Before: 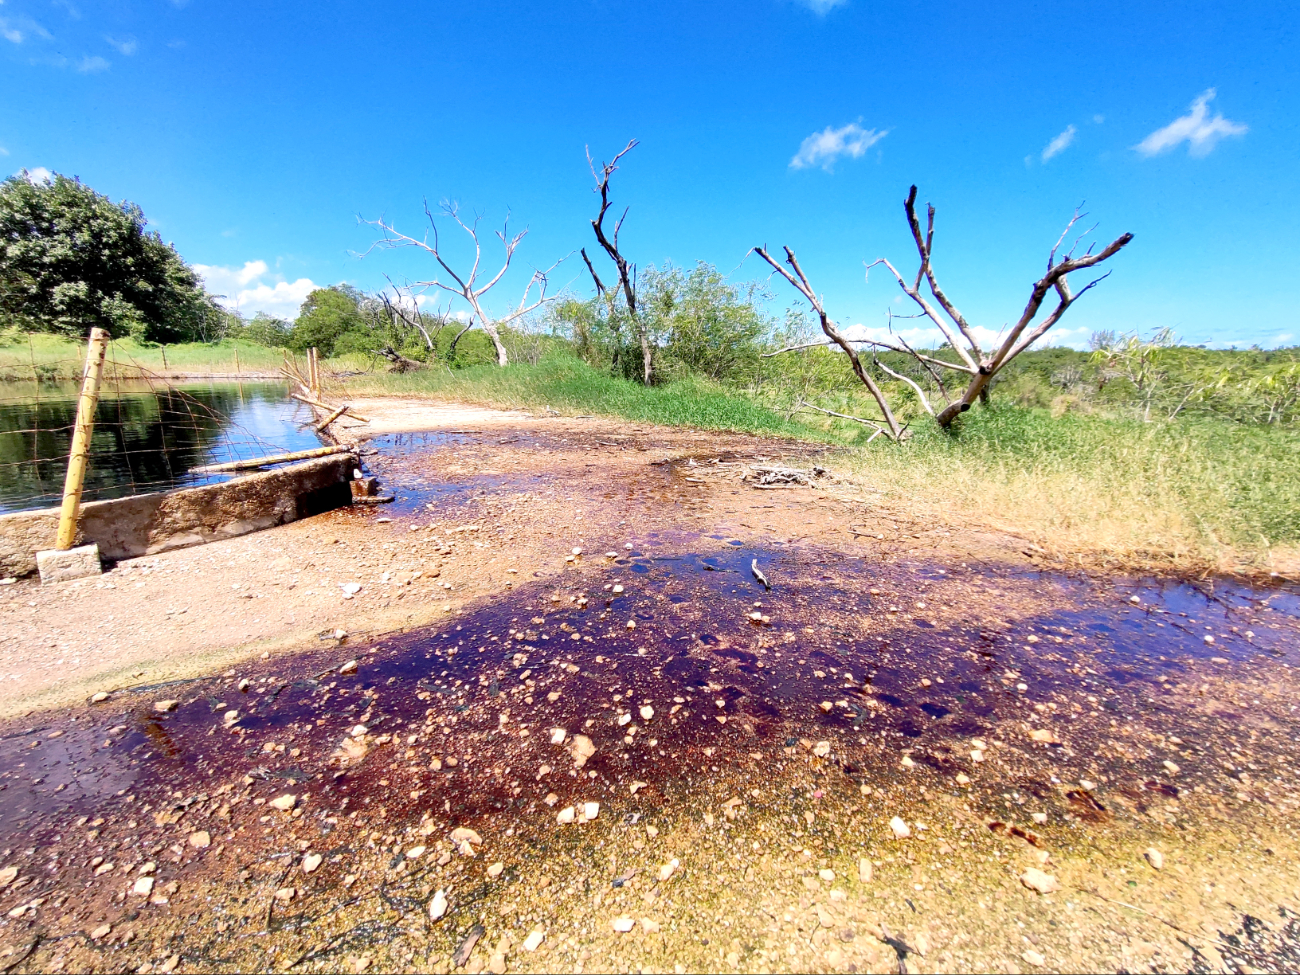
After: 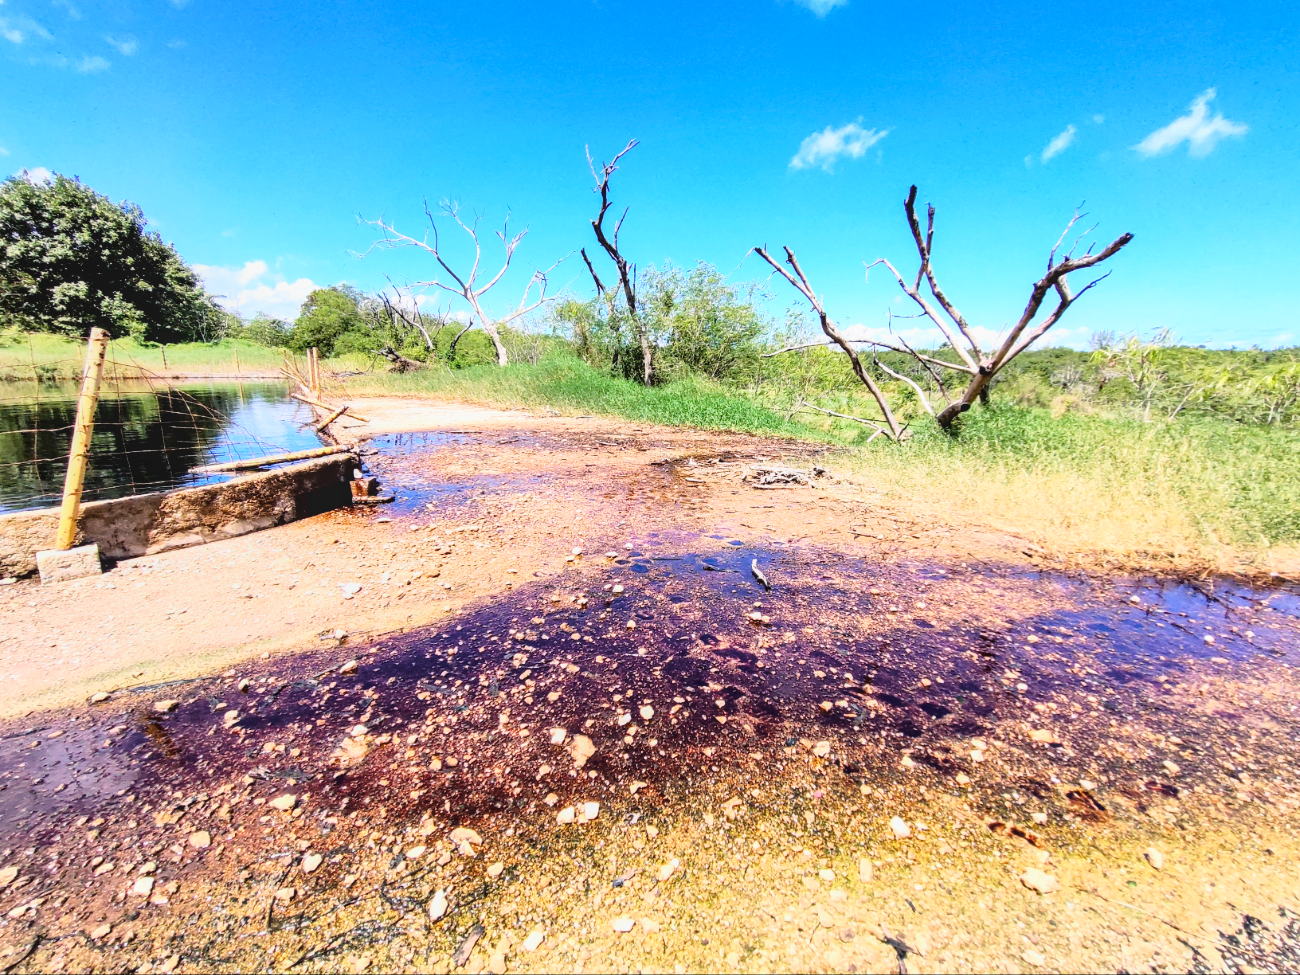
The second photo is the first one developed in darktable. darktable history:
tone curve: curves: ch0 [(0, 0.011) (0.053, 0.026) (0.174, 0.115) (0.398, 0.444) (0.673, 0.775) (0.829, 0.906) (0.991, 0.981)]; ch1 [(0, 0) (0.276, 0.206) (0.409, 0.383) (0.473, 0.458) (0.492, 0.499) (0.521, 0.502) (0.546, 0.543) (0.585, 0.617) (0.659, 0.686) (0.78, 0.8) (1, 1)]; ch2 [(0, 0) (0.438, 0.449) (0.473, 0.469) (0.503, 0.5) (0.523, 0.538) (0.562, 0.598) (0.612, 0.635) (0.695, 0.713) (1, 1)], color space Lab, linked channels, preserve colors none
local contrast: detail 109%
